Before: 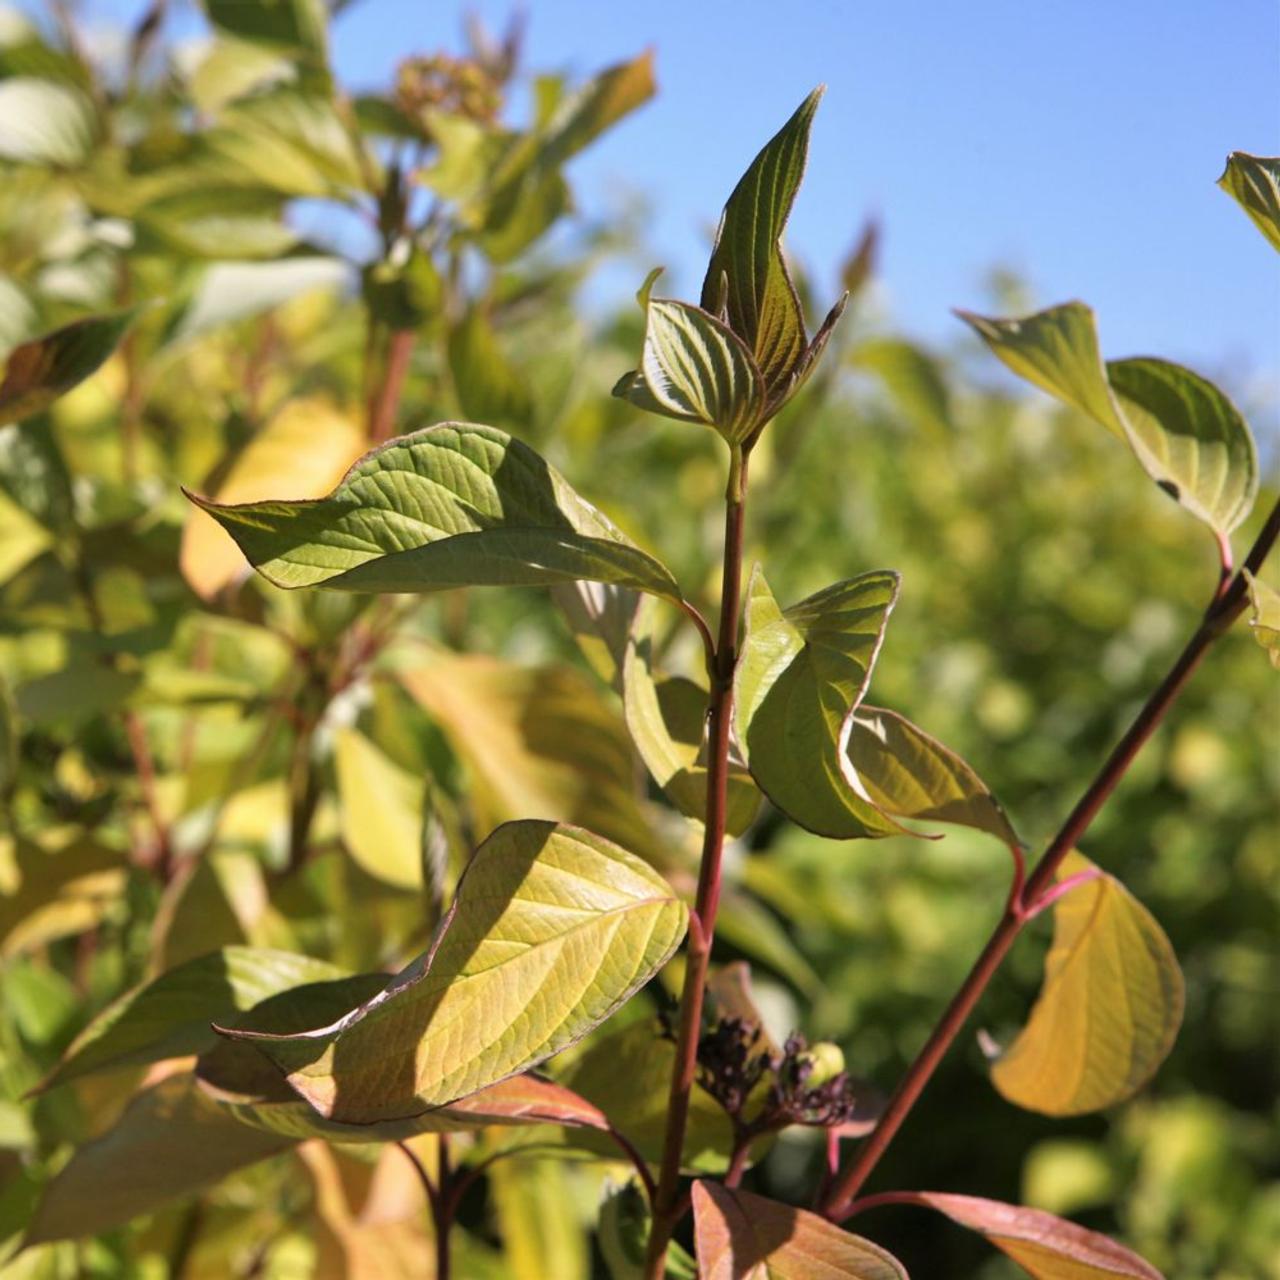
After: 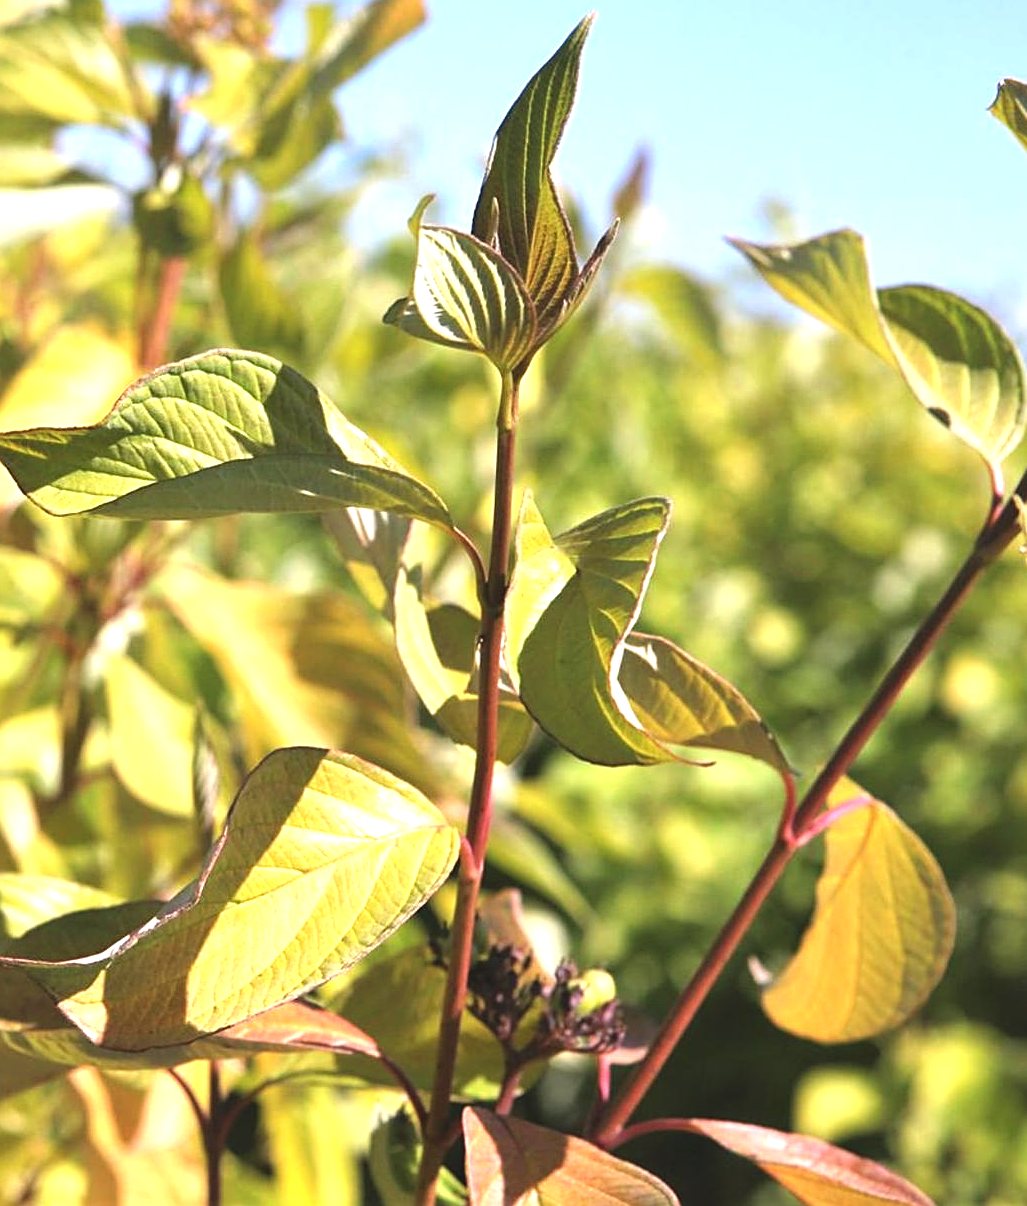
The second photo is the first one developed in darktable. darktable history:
white balance: red 1.009, blue 0.985
exposure: black level correction -0.005, exposure 1 EV, compensate highlight preservation false
crop and rotate: left 17.959%, top 5.771%, right 1.742%
sharpen: radius 1.967
tone equalizer: on, module defaults
